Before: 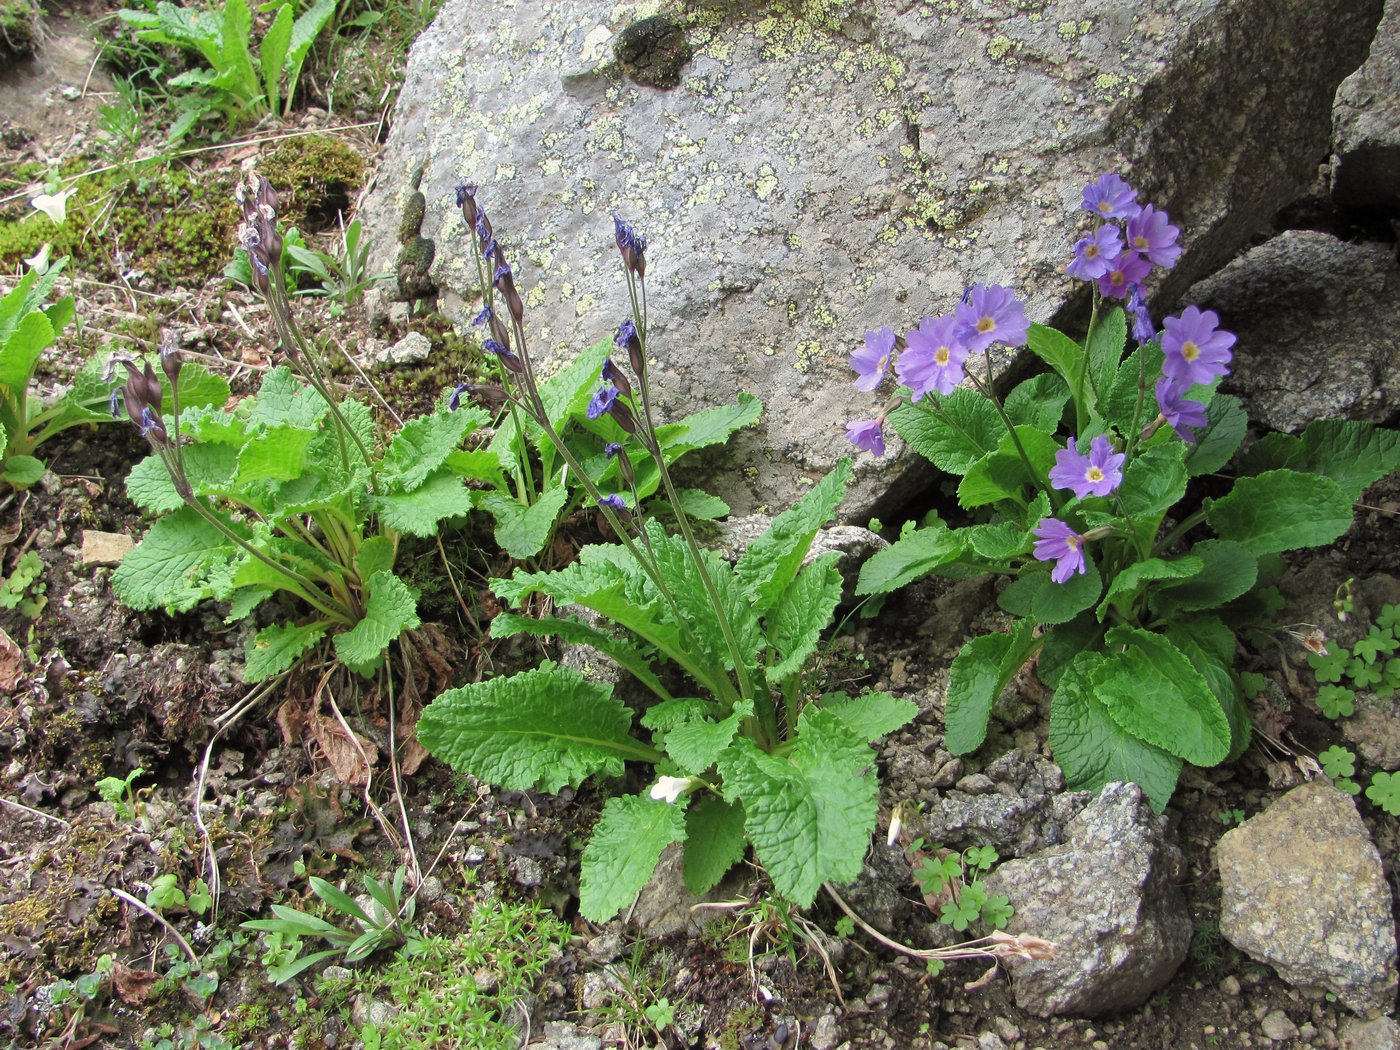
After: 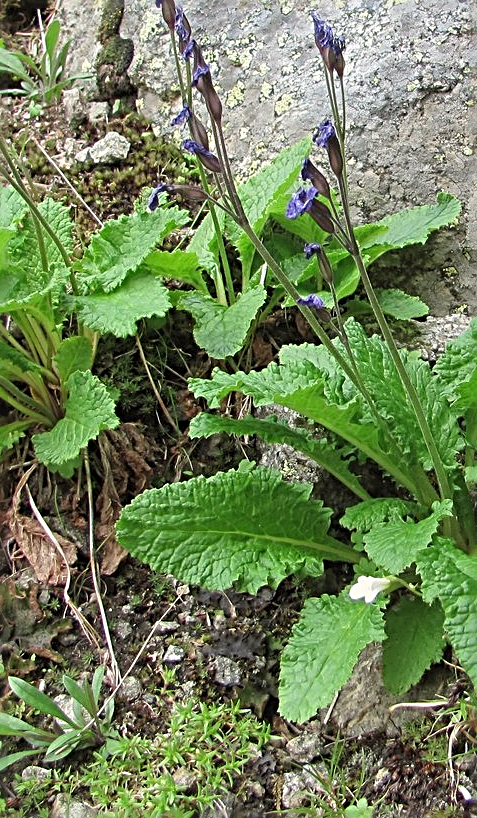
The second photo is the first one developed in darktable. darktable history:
crop and rotate: left 21.529%, top 19.059%, right 44.356%, bottom 2.985%
sharpen: radius 2.815, amount 0.725
